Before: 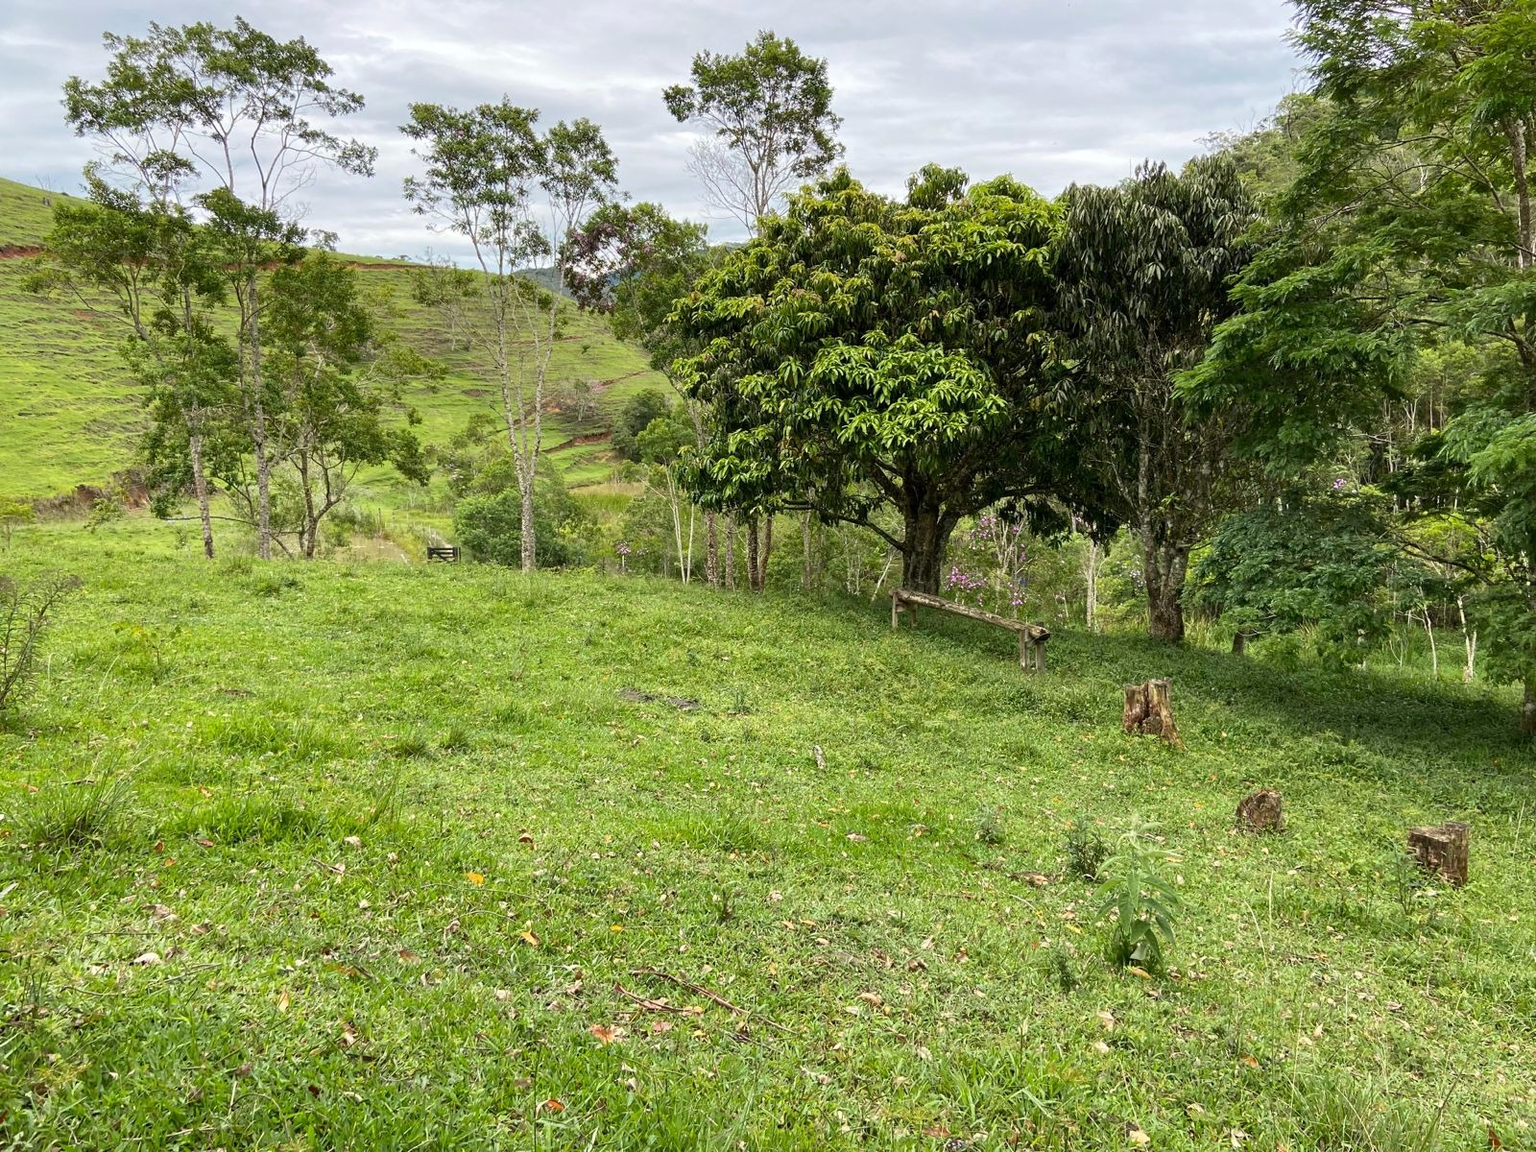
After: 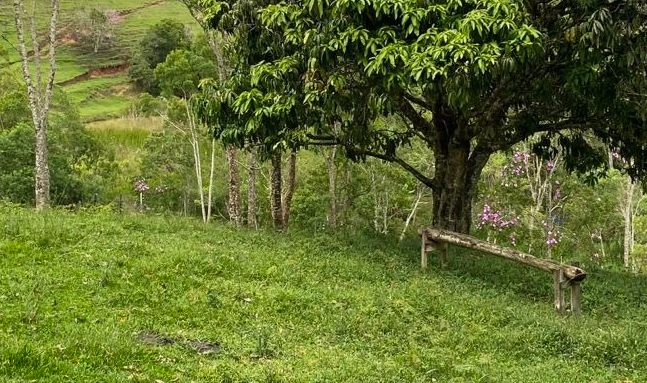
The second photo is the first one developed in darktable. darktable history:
velvia: strength 9.25%
color zones: curves: ch0 [(0.25, 0.5) (0.636, 0.25) (0.75, 0.5)]
shadows and highlights: shadows 20.91, highlights -82.73, soften with gaussian
crop: left 31.751%, top 32.172%, right 27.8%, bottom 35.83%
